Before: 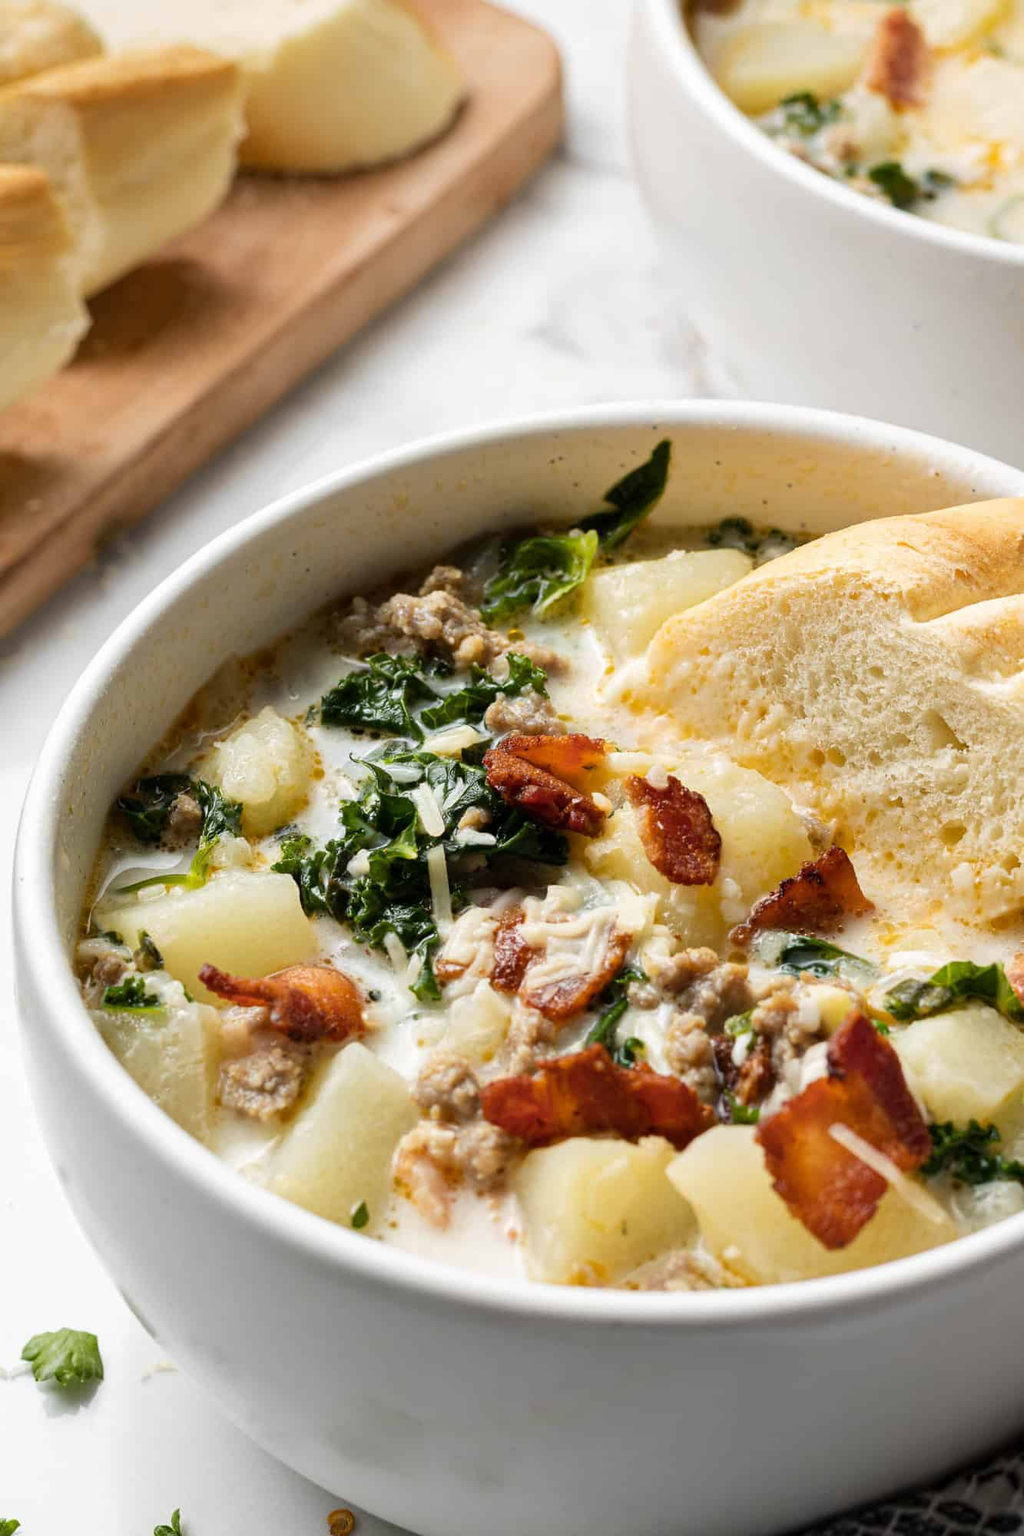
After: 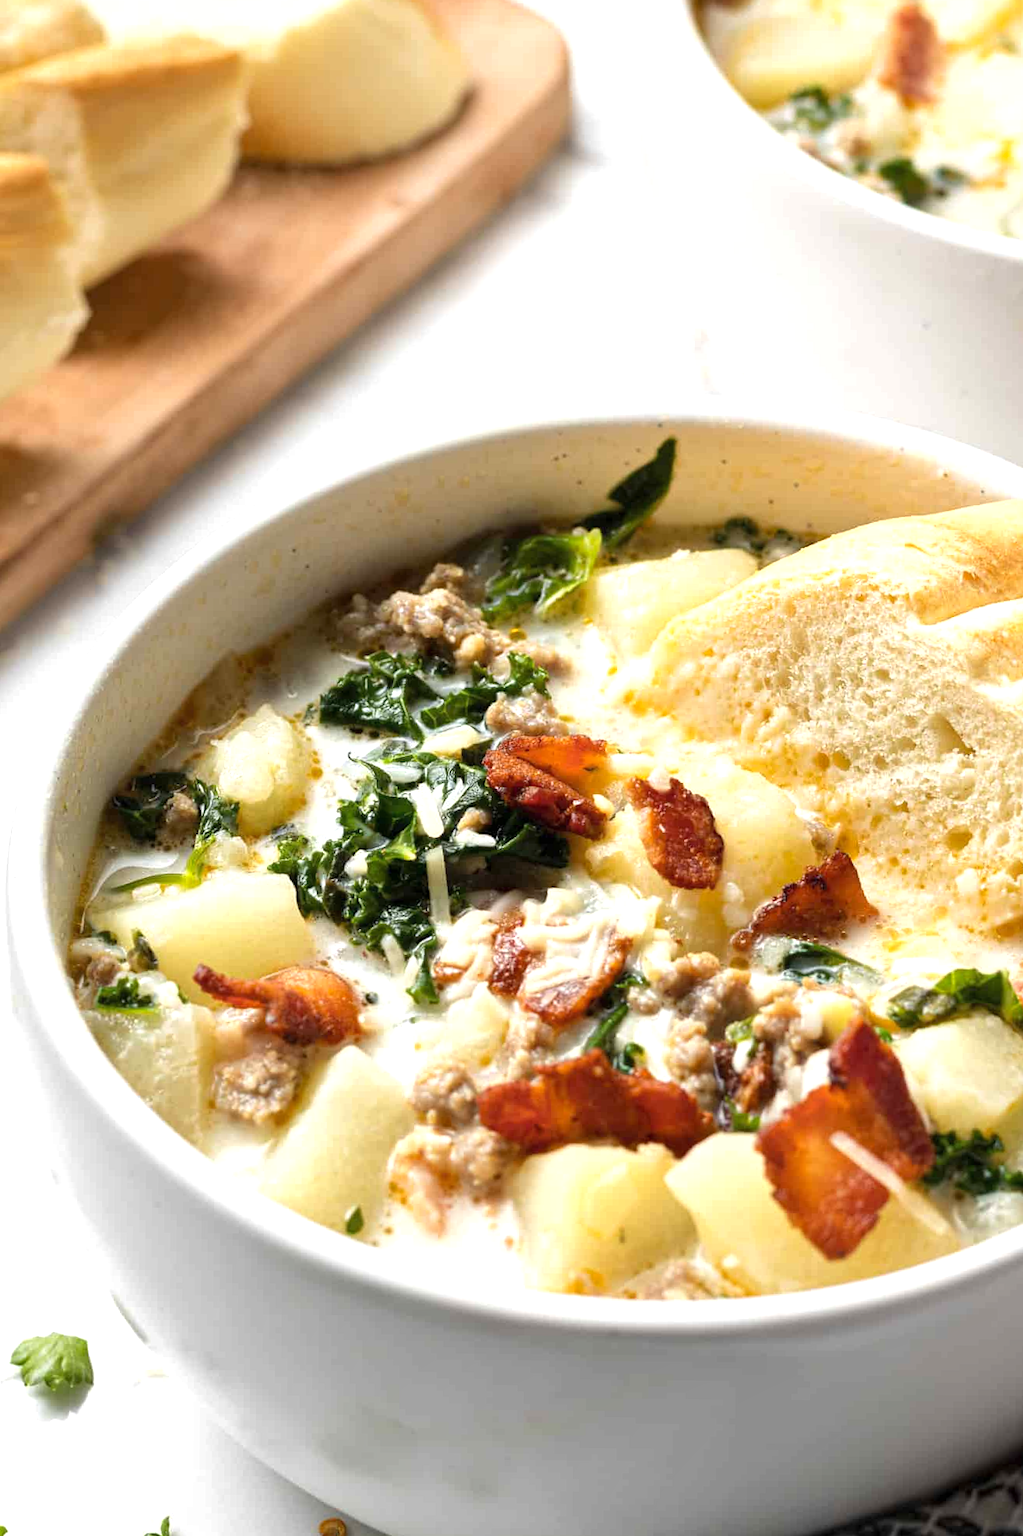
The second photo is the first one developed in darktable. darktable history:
crop and rotate: angle -0.5°
shadows and highlights: shadows 25, highlights -25
exposure: exposure 0.6 EV, compensate highlight preservation false
